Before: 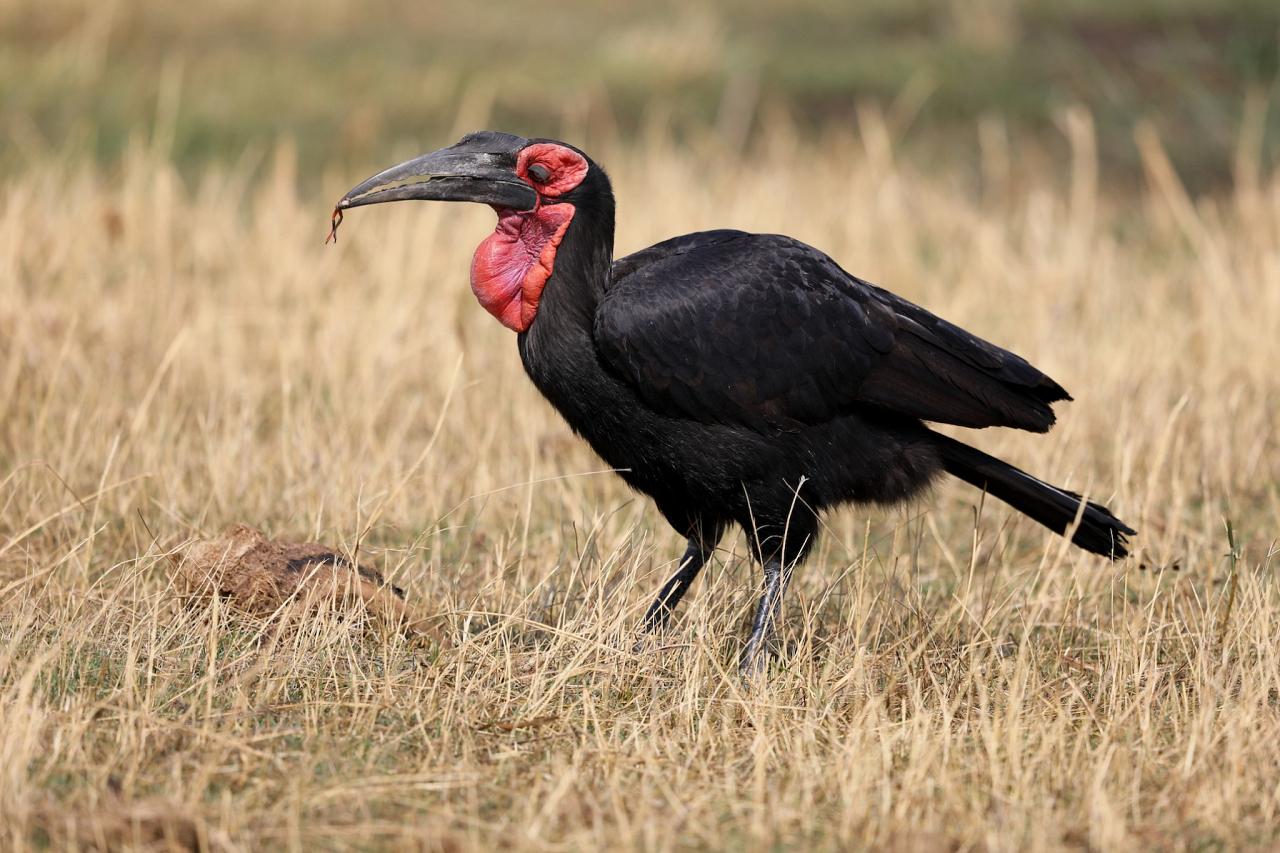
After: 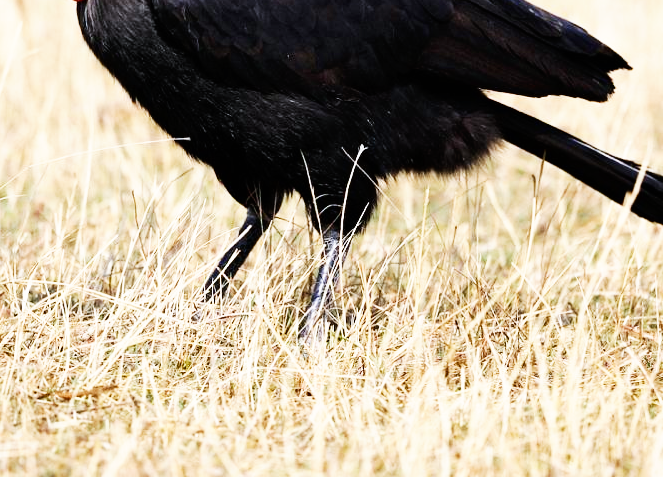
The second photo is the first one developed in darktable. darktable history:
white balance: red 0.974, blue 1.044
crop: left 34.479%, top 38.822%, right 13.718%, bottom 5.172%
base curve: curves: ch0 [(0, 0) (0.007, 0.004) (0.027, 0.03) (0.046, 0.07) (0.207, 0.54) (0.442, 0.872) (0.673, 0.972) (1, 1)], preserve colors none
